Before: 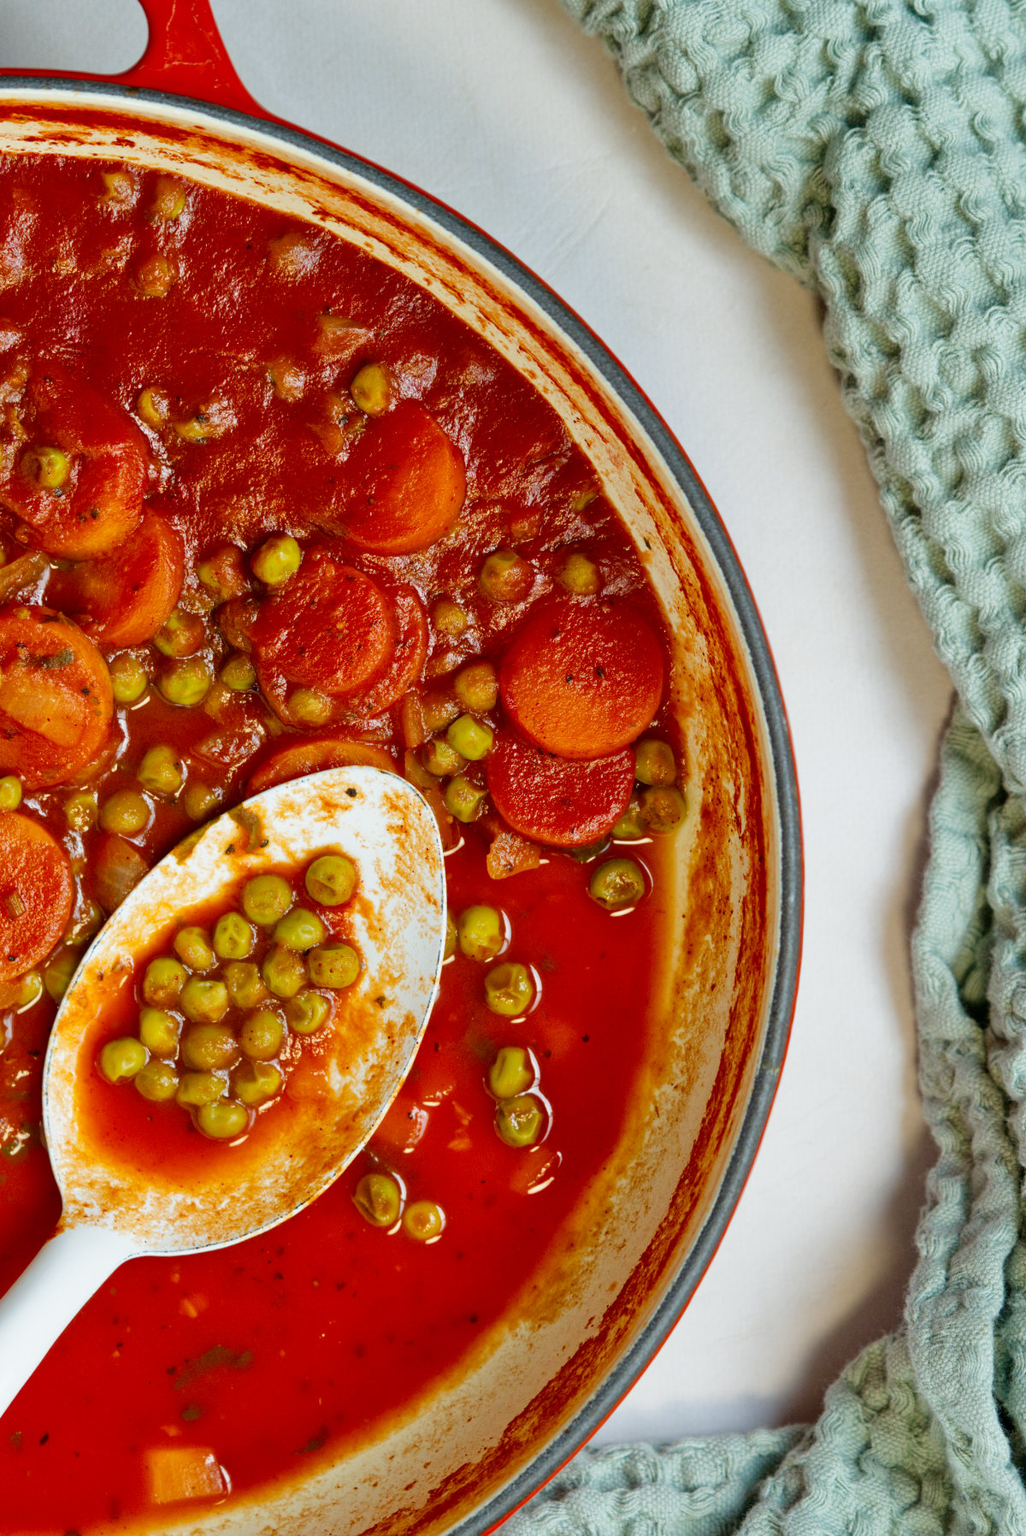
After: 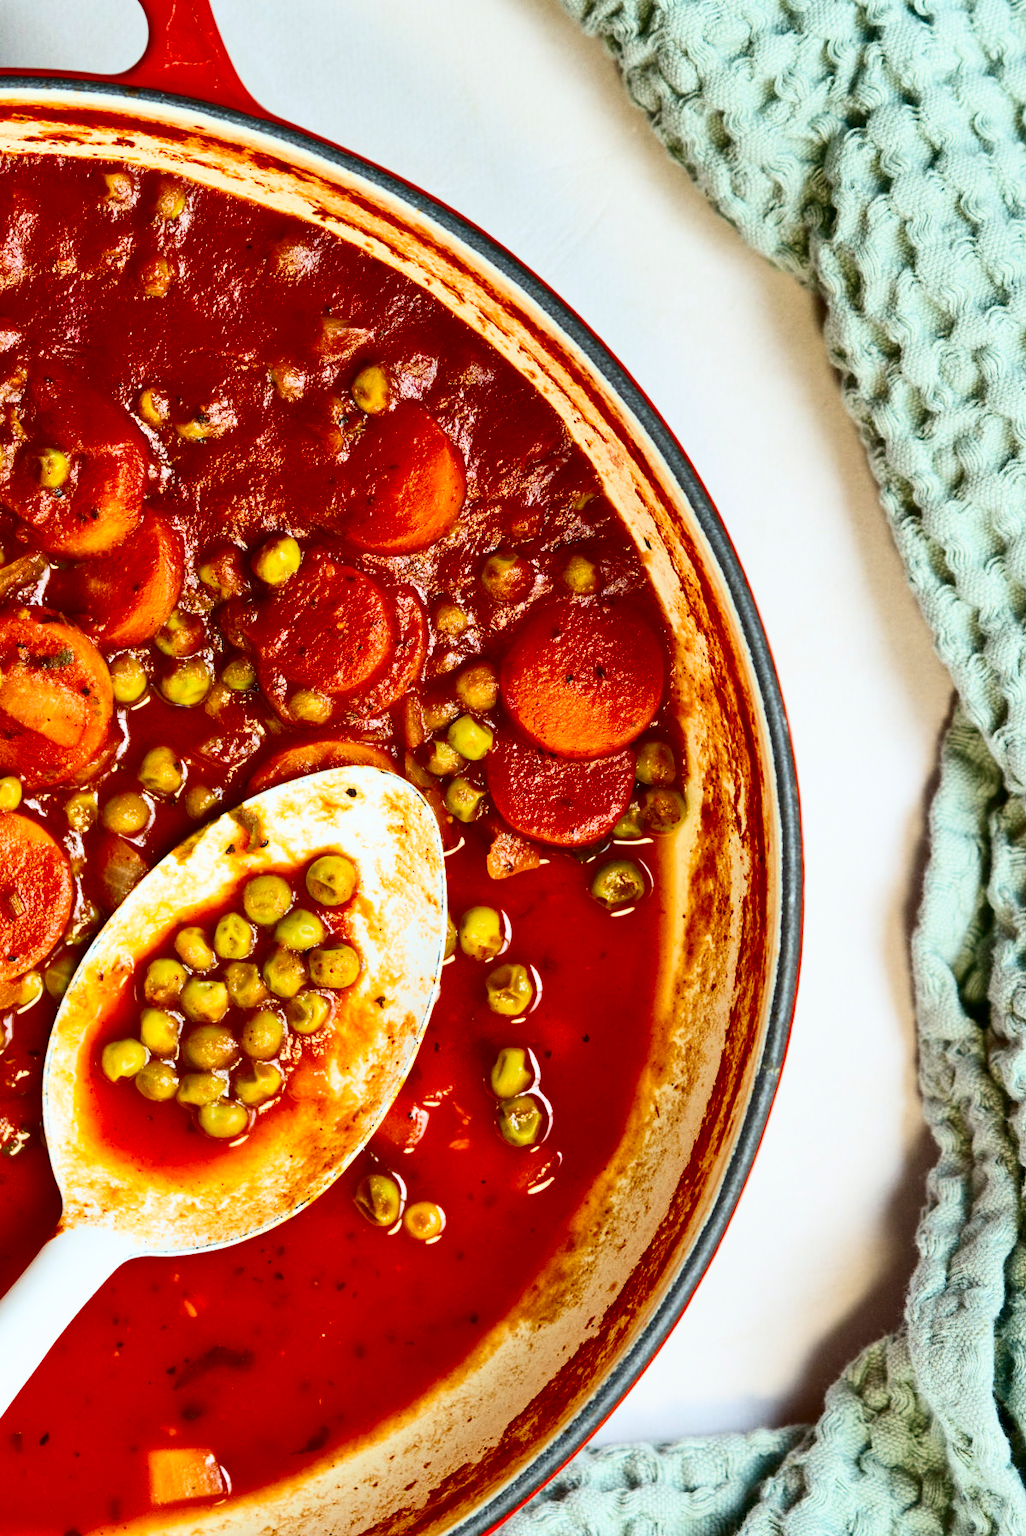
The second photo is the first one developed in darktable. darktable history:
contrast brightness saturation: contrast 0.415, brightness 0.109, saturation 0.213
